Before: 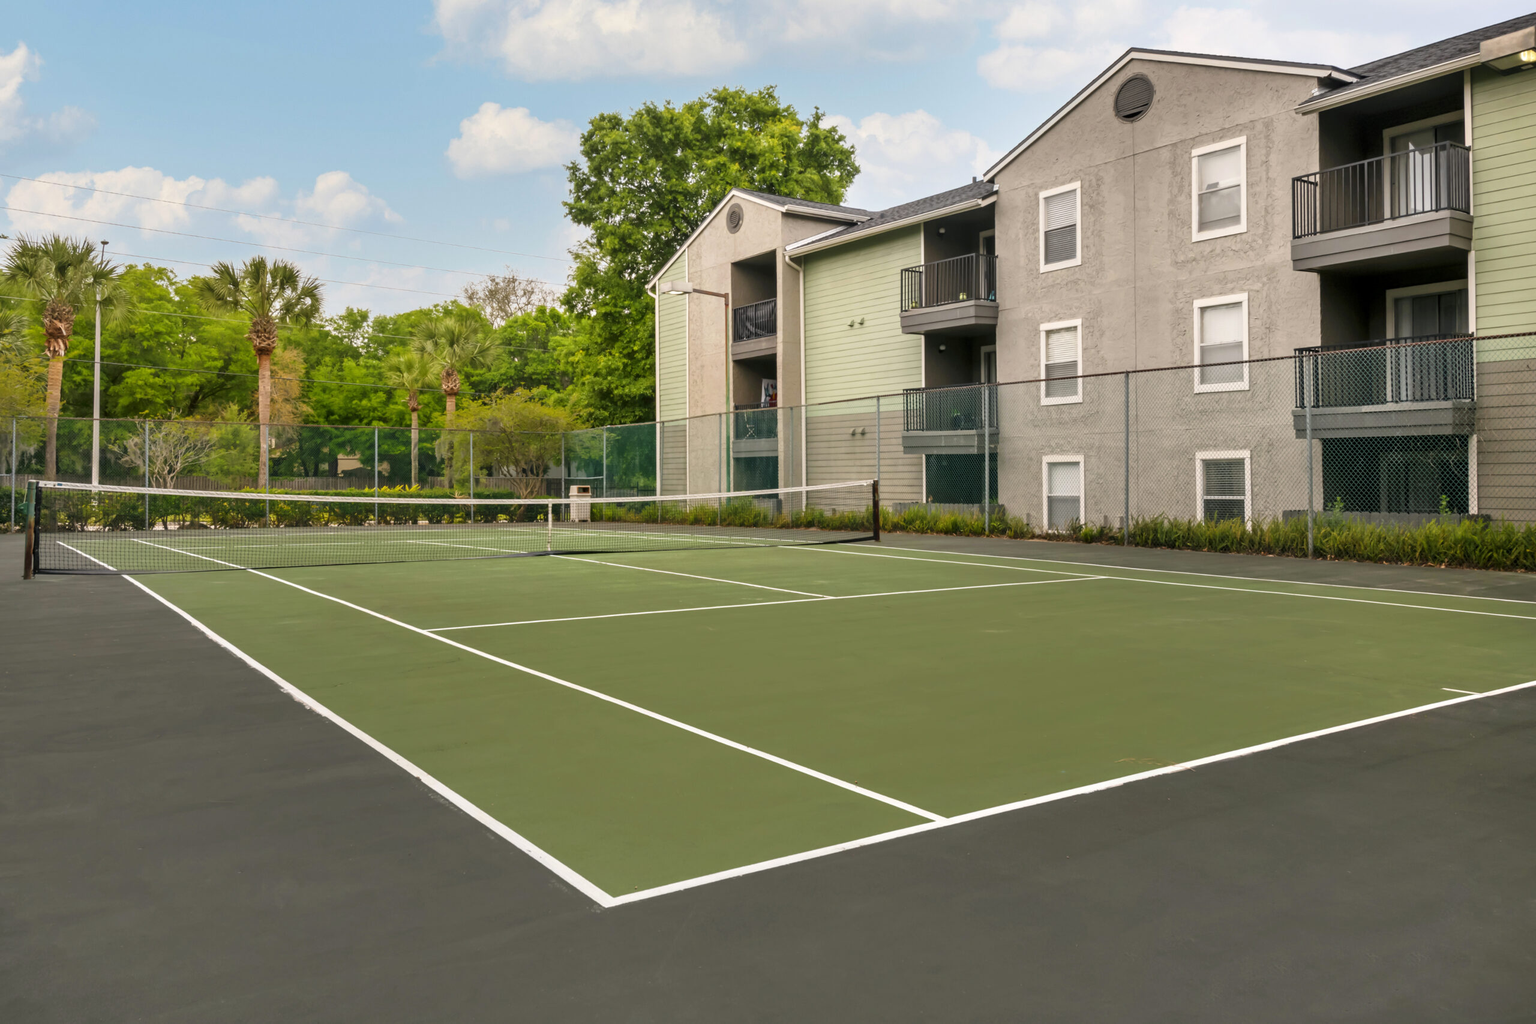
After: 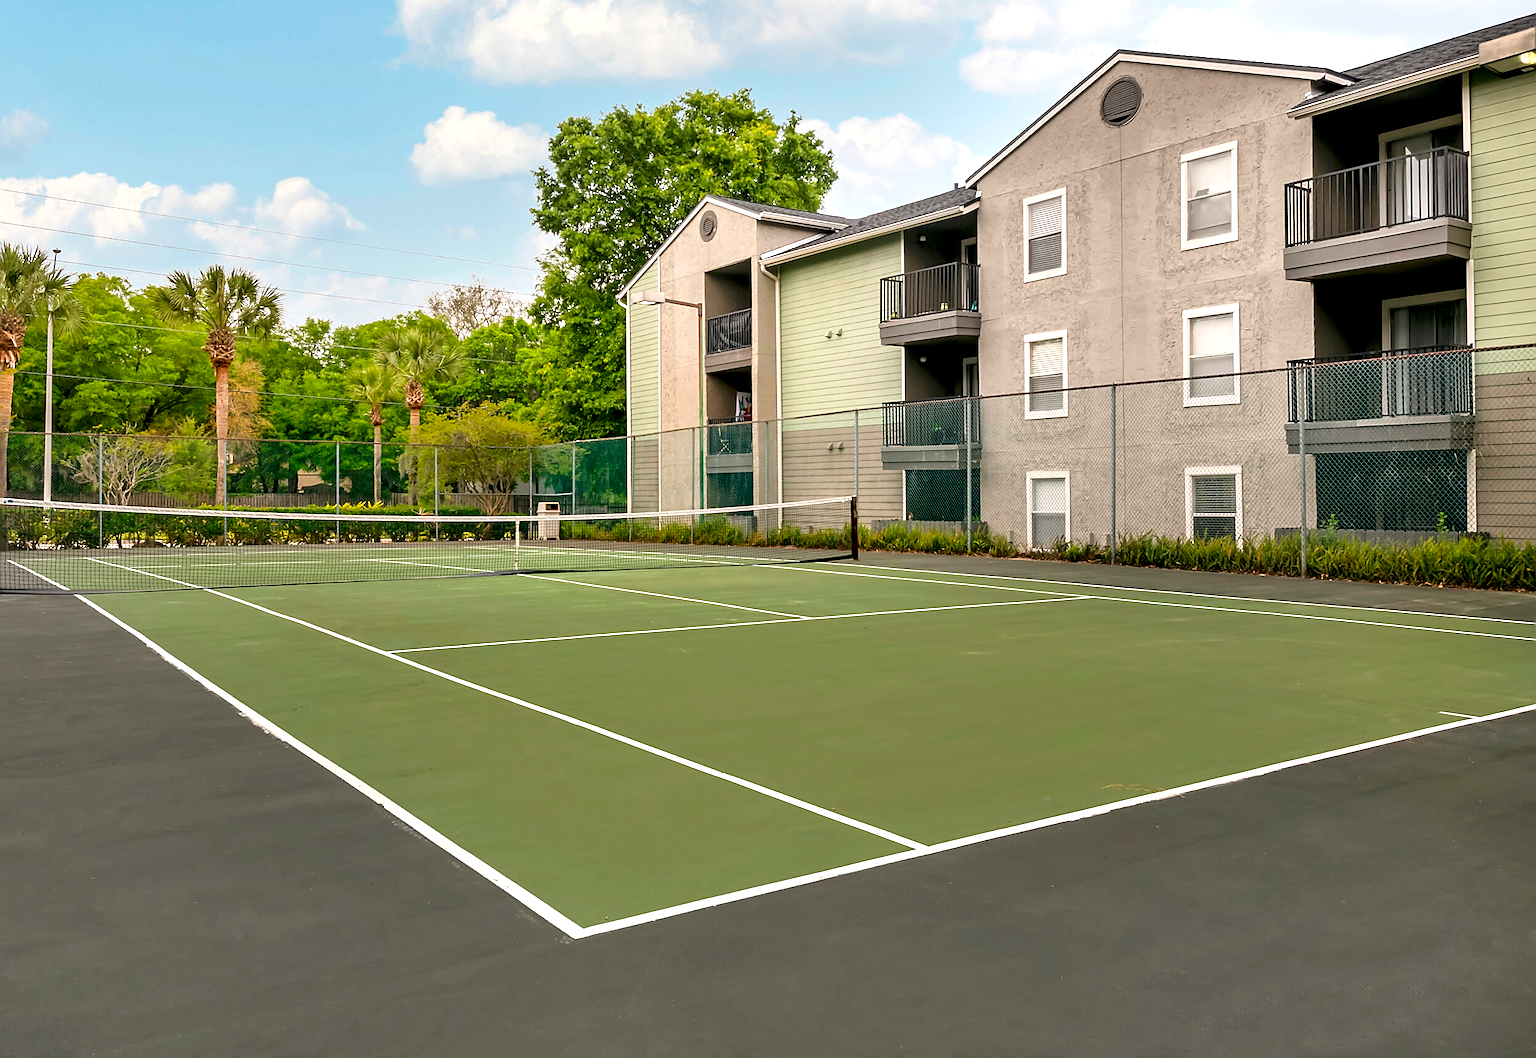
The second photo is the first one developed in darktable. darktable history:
exposure: black level correction 0.005, exposure 0.283 EV, compensate highlight preservation false
crop and rotate: left 3.249%
sharpen: radius 1.397, amount 1.264, threshold 0.791
local contrast: highlights 103%, shadows 100%, detail 119%, midtone range 0.2
